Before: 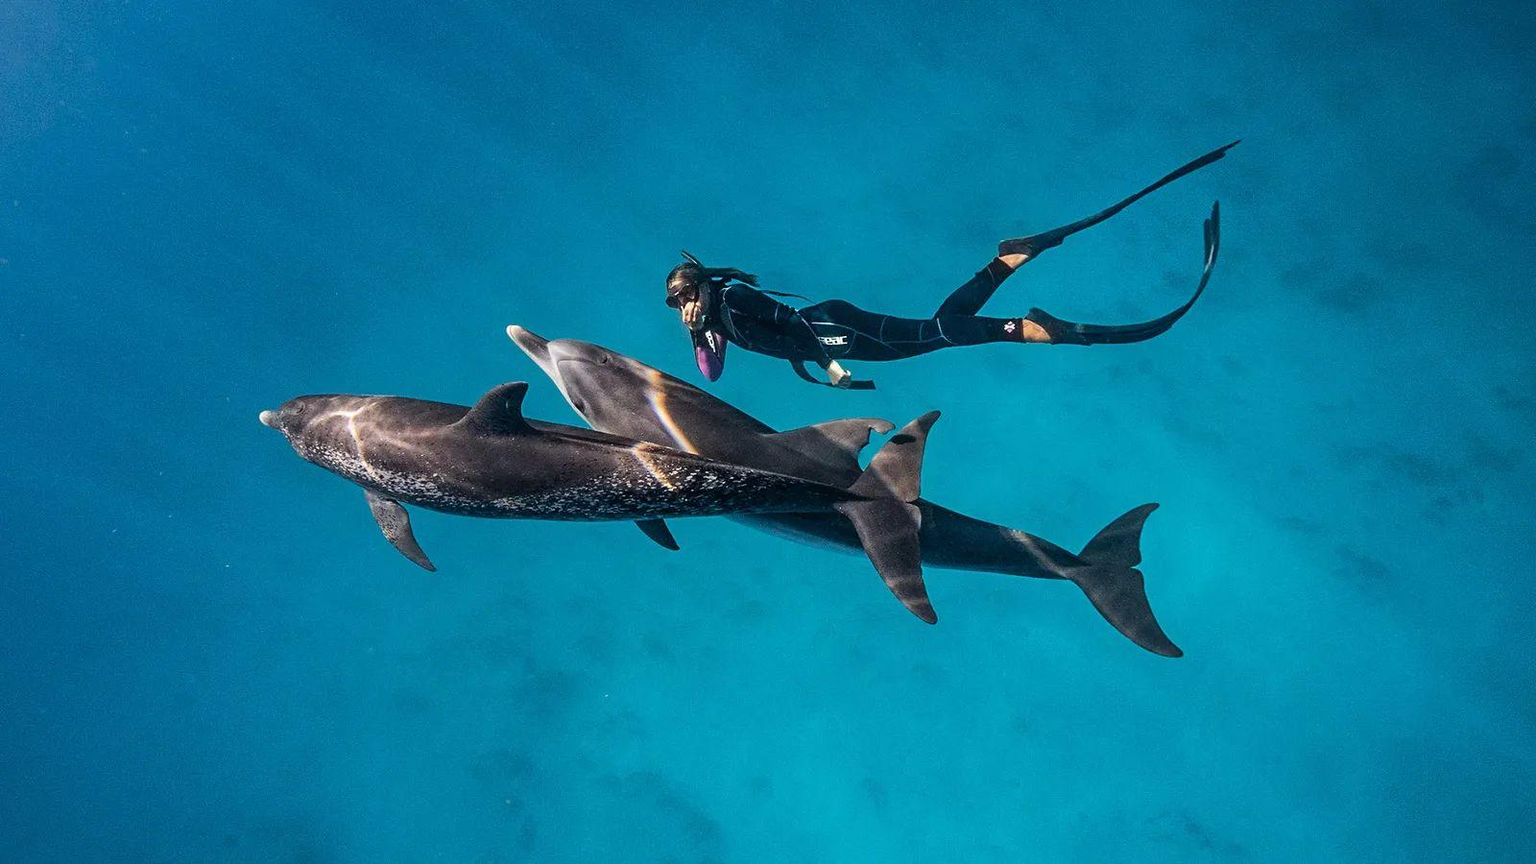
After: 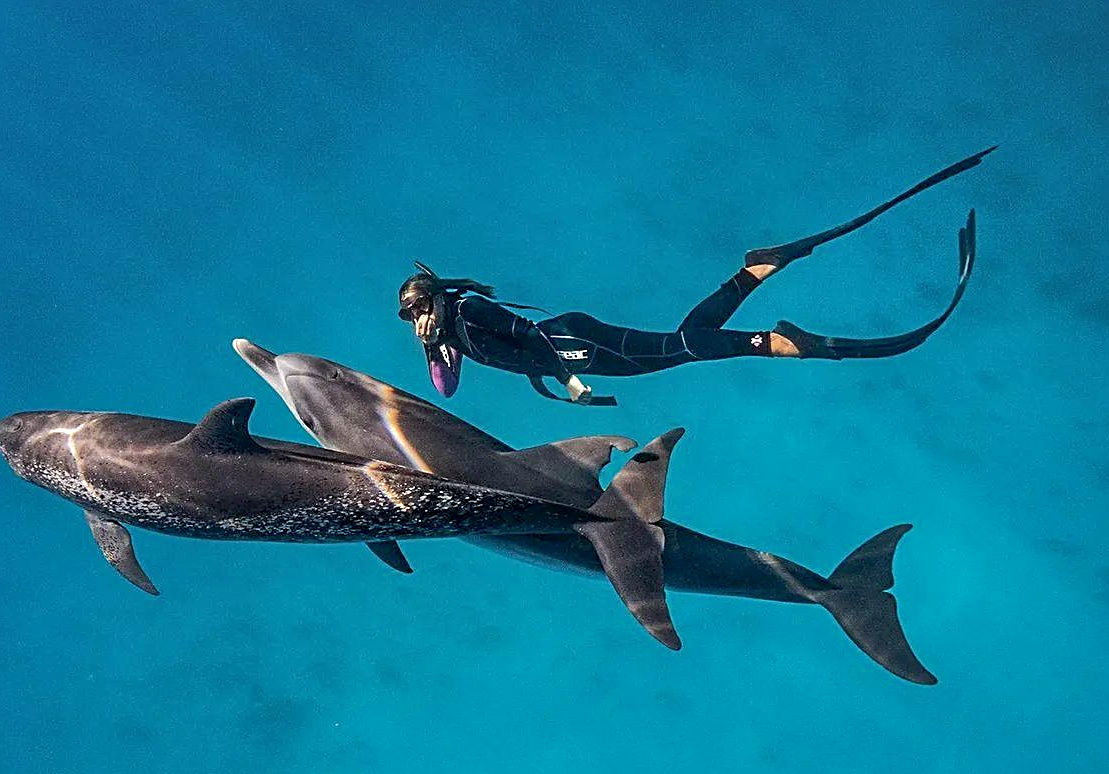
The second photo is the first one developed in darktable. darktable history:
sharpen: on, module defaults
contrast equalizer: octaves 7, y [[0.6 ×6], [0.55 ×6], [0 ×6], [0 ×6], [0 ×6]], mix 0.15
crop: left 18.479%, right 12.2%, bottom 13.971%
shadows and highlights: highlights -60
